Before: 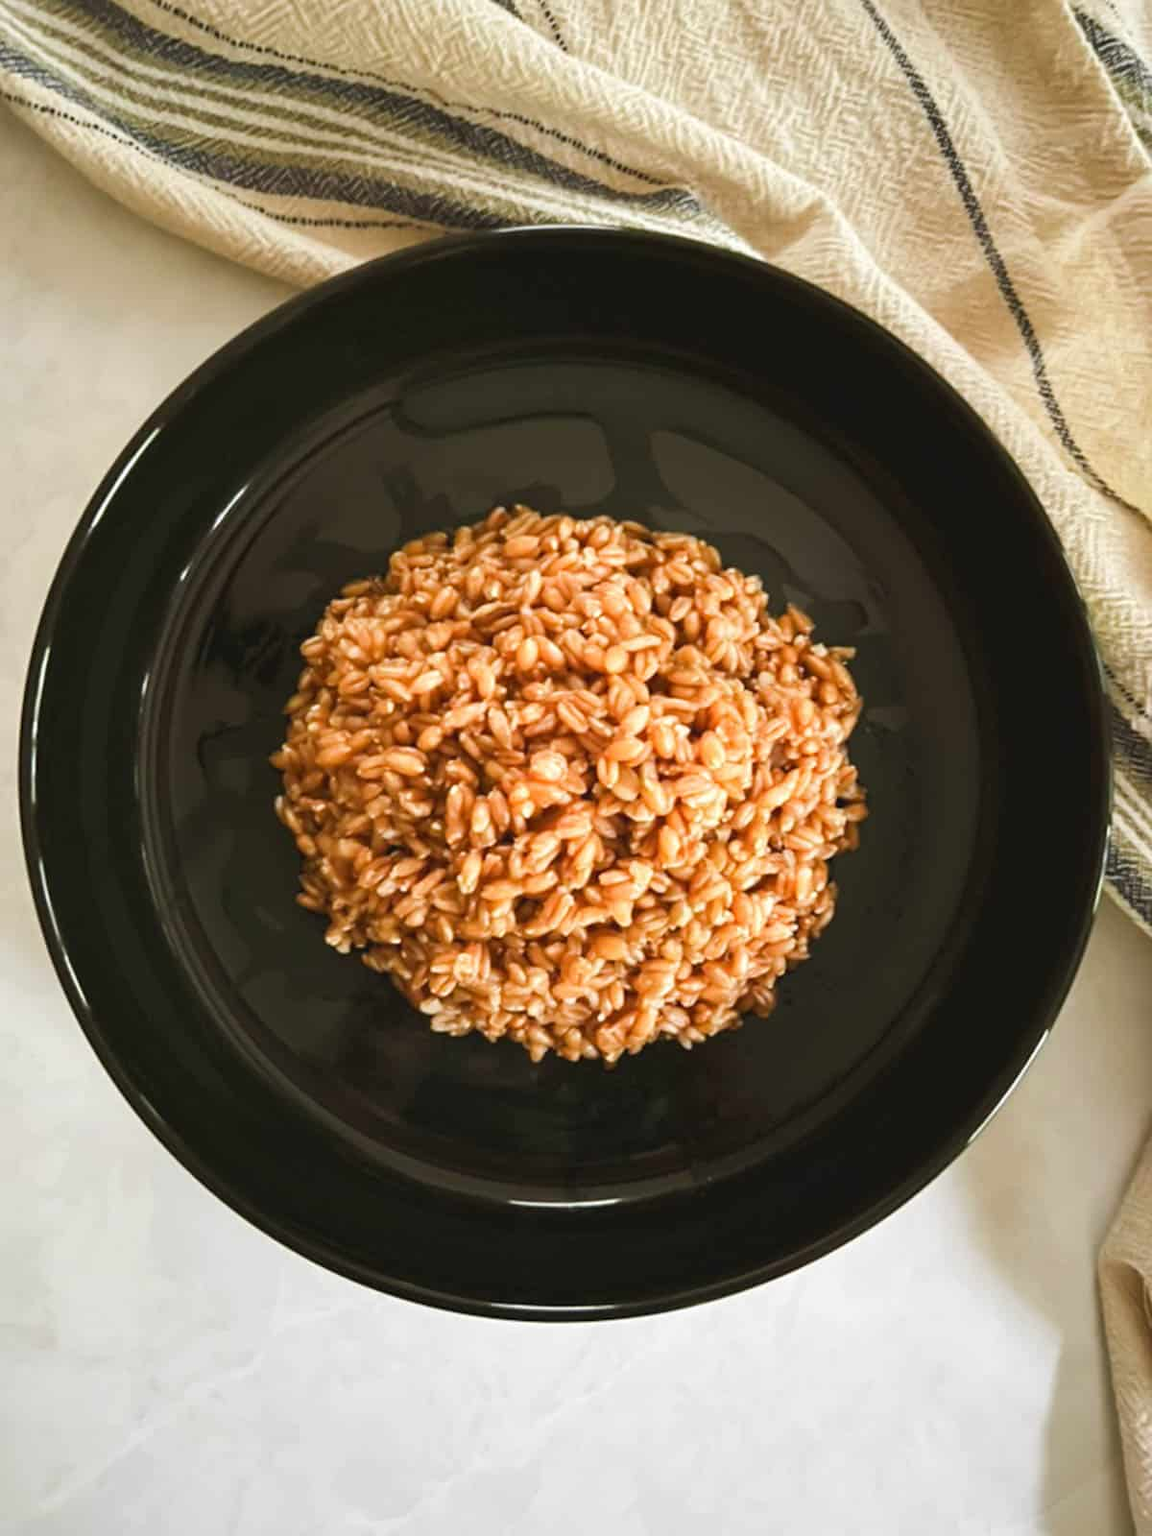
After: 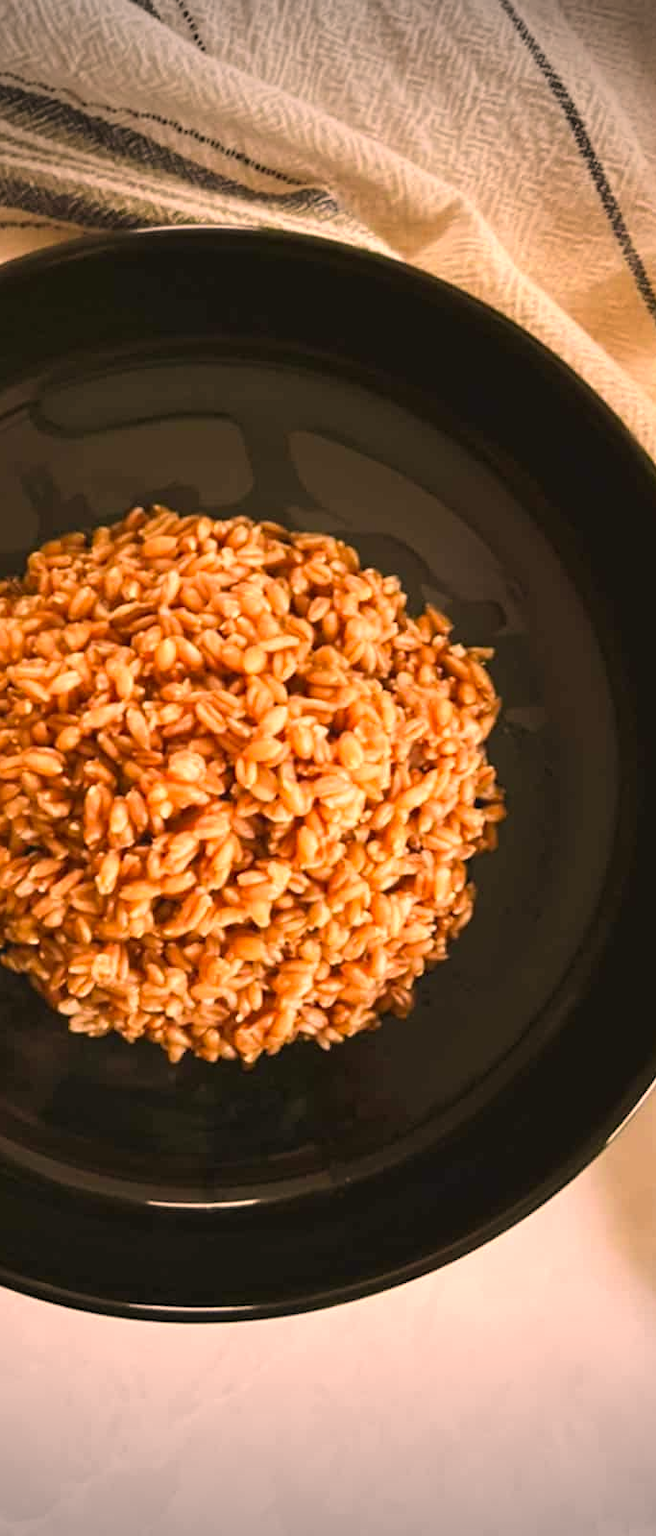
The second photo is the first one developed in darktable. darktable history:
crop: left 31.42%, top 0.015%, right 11.646%
color correction: highlights a* 22.42, highlights b* 21.98
vignetting: fall-off start 99.83%, width/height ratio 1.324, unbound false
